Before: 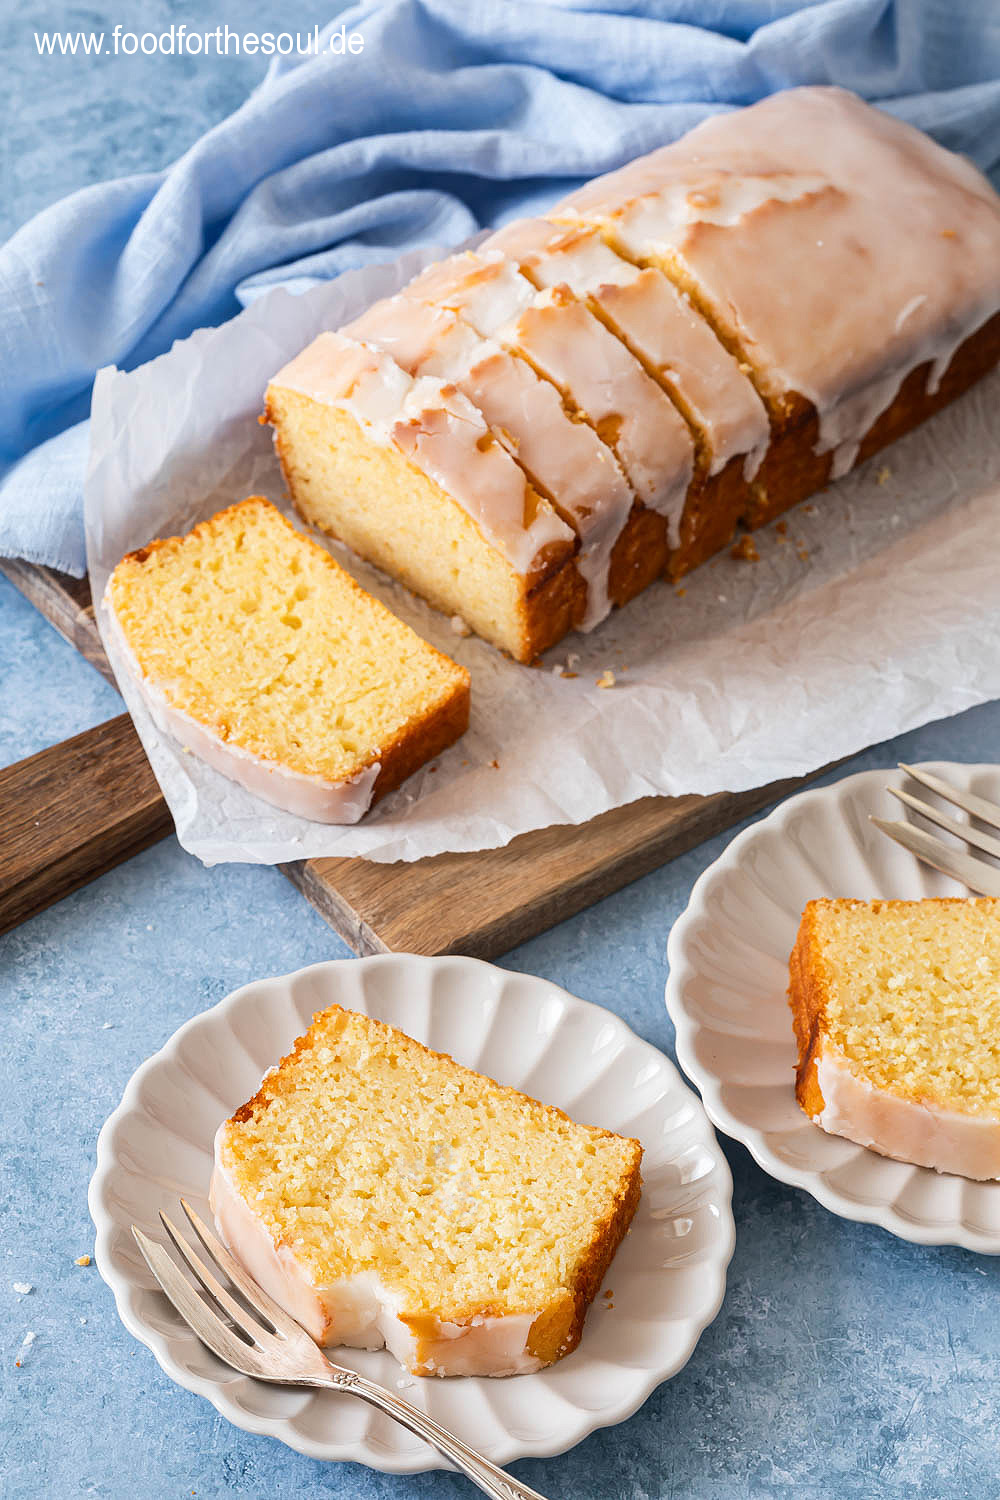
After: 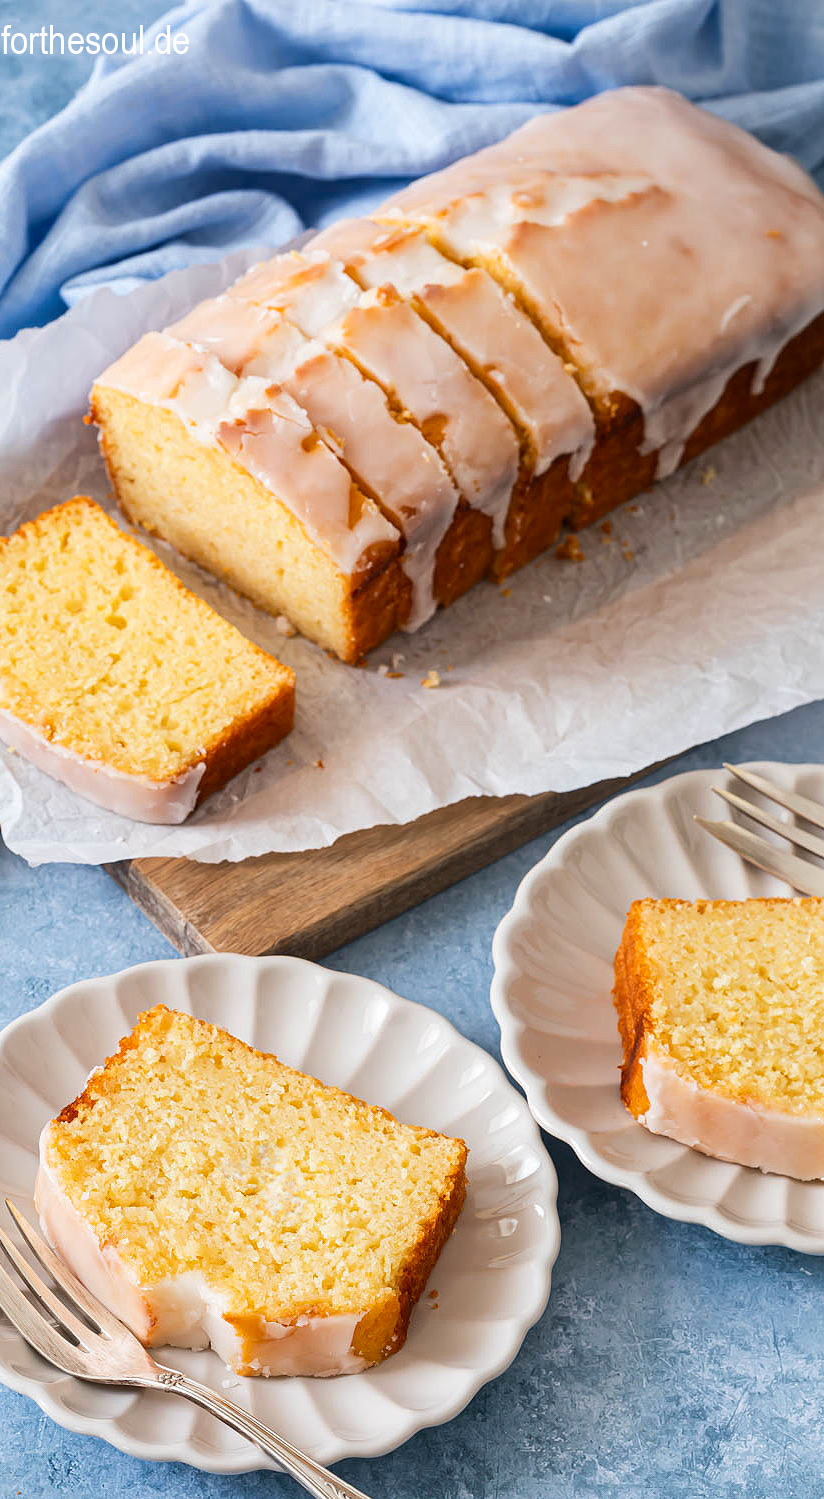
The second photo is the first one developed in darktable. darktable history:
contrast brightness saturation: contrast 0.04, saturation 0.07
crop: left 17.582%, bottom 0.031%
